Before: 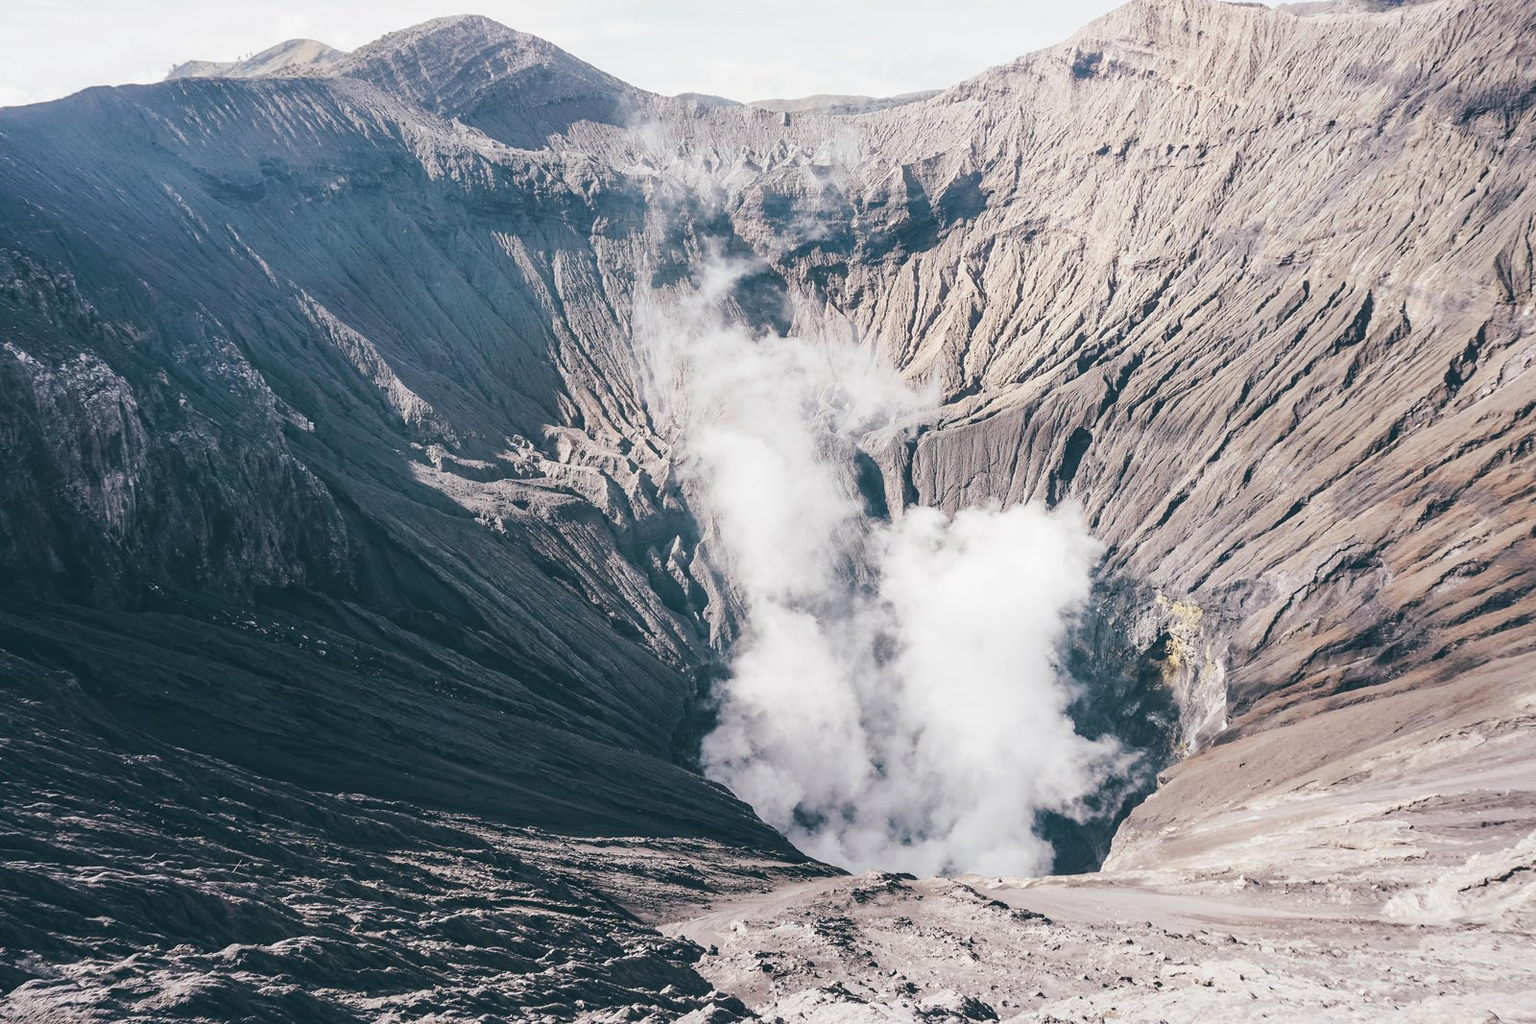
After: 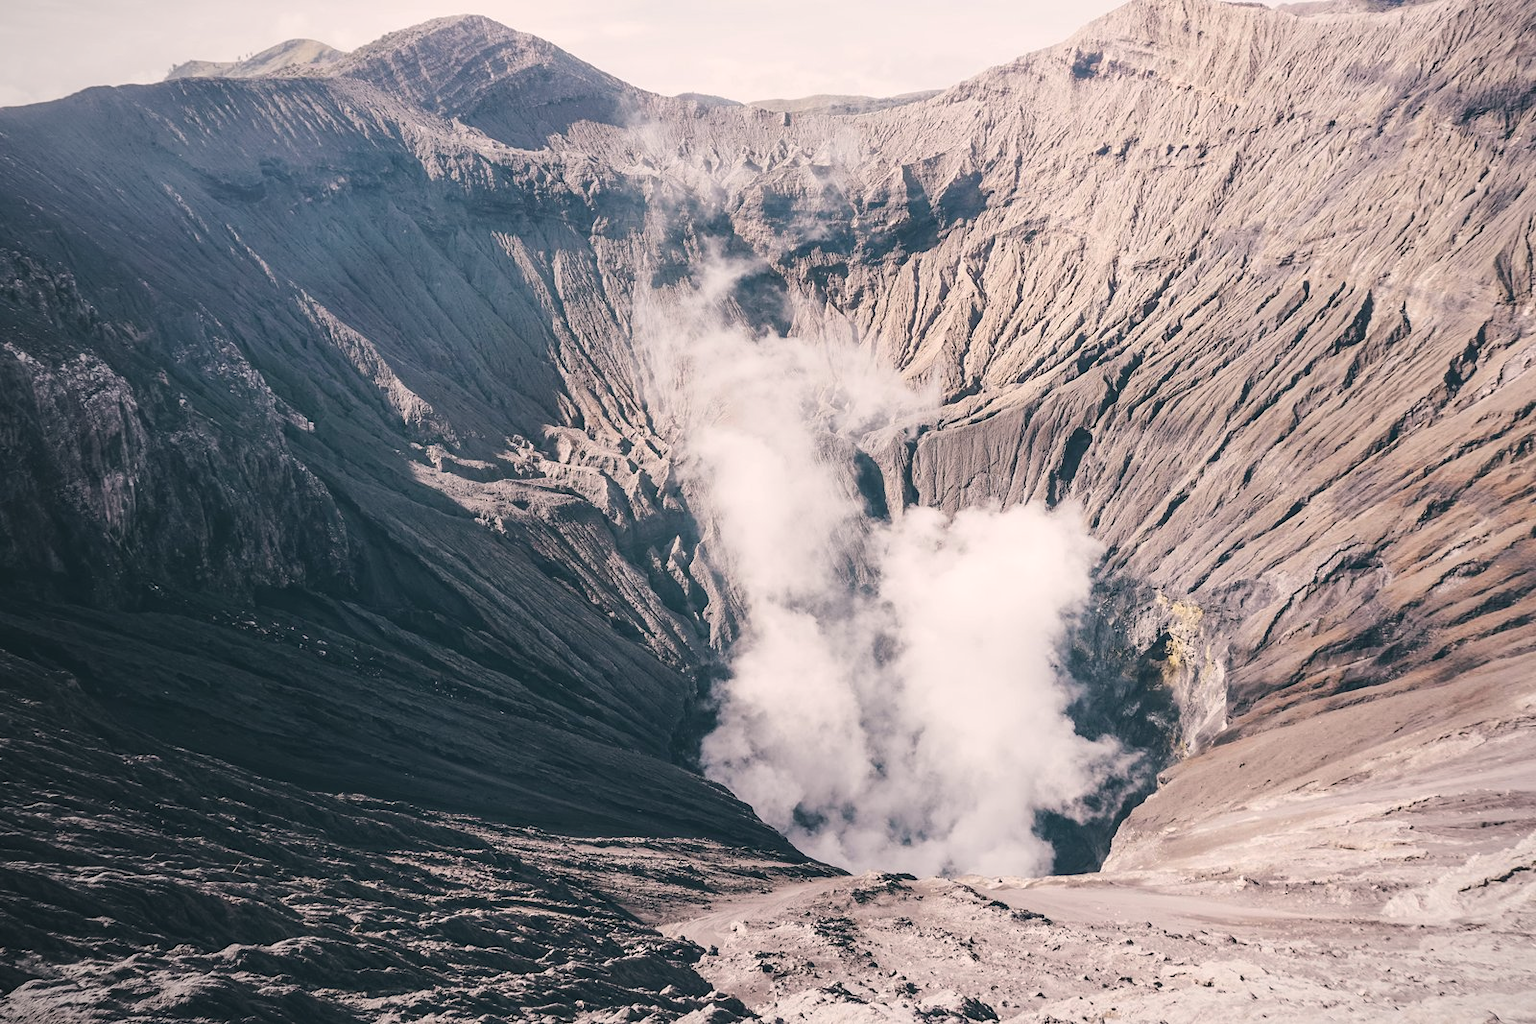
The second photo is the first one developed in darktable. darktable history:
vignetting: fall-off radius 93.09%, center (0.219, -0.228)
color correction: highlights a* 5.81, highlights b* 4.72
